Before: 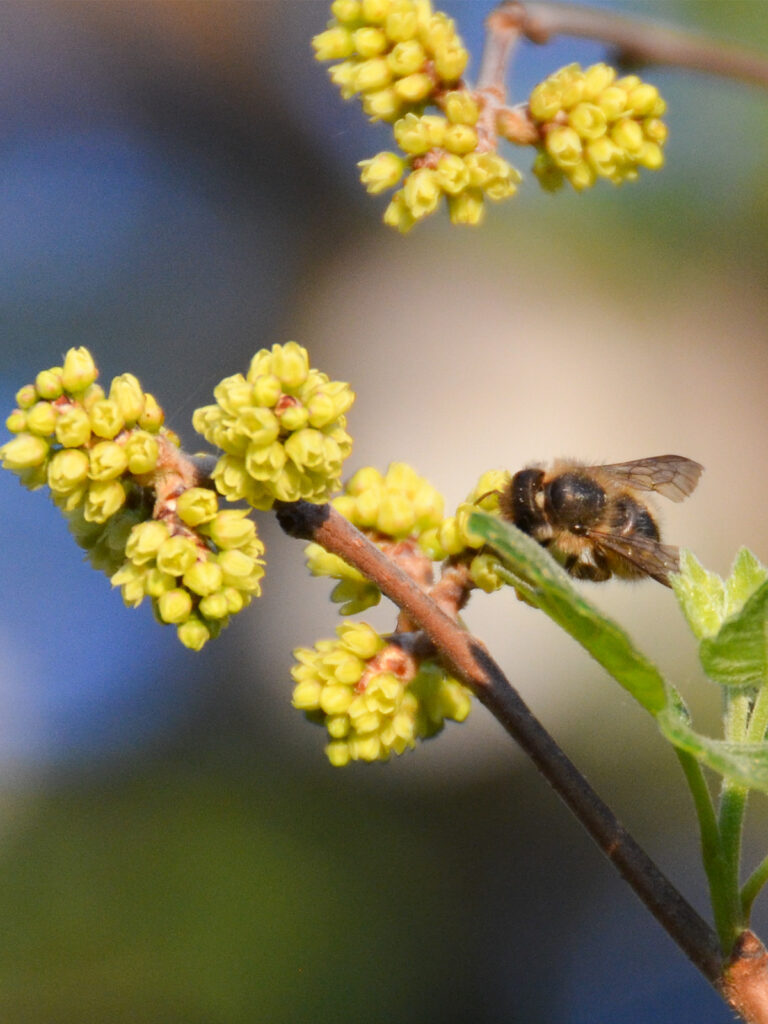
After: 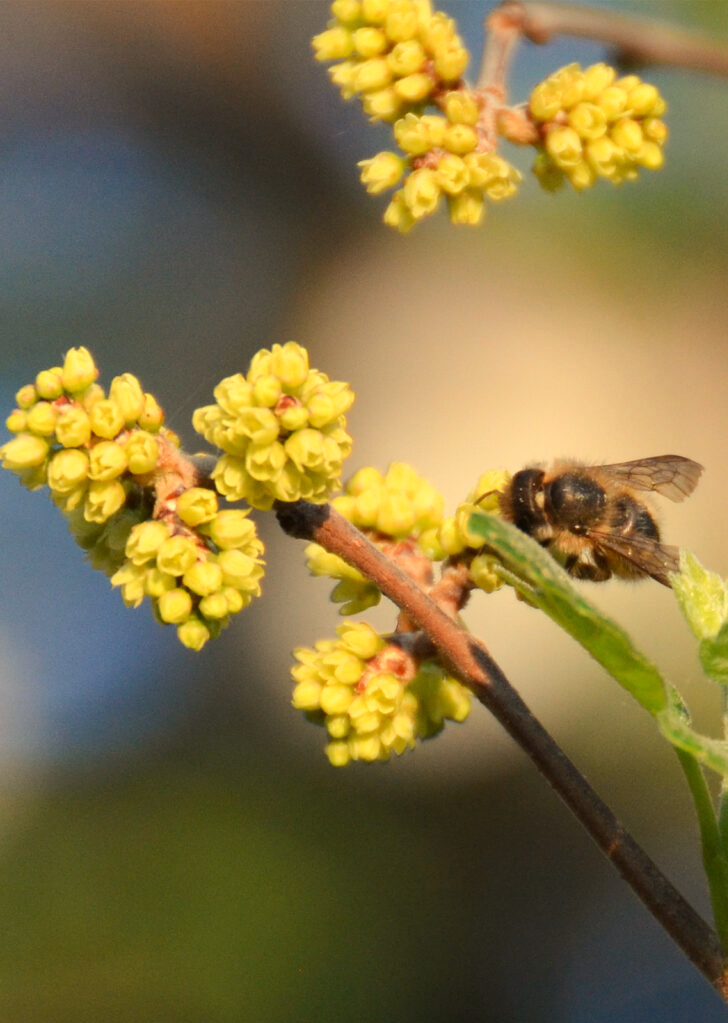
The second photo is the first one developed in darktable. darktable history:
crop and rotate: right 5.167%
white balance: red 1.08, blue 0.791
